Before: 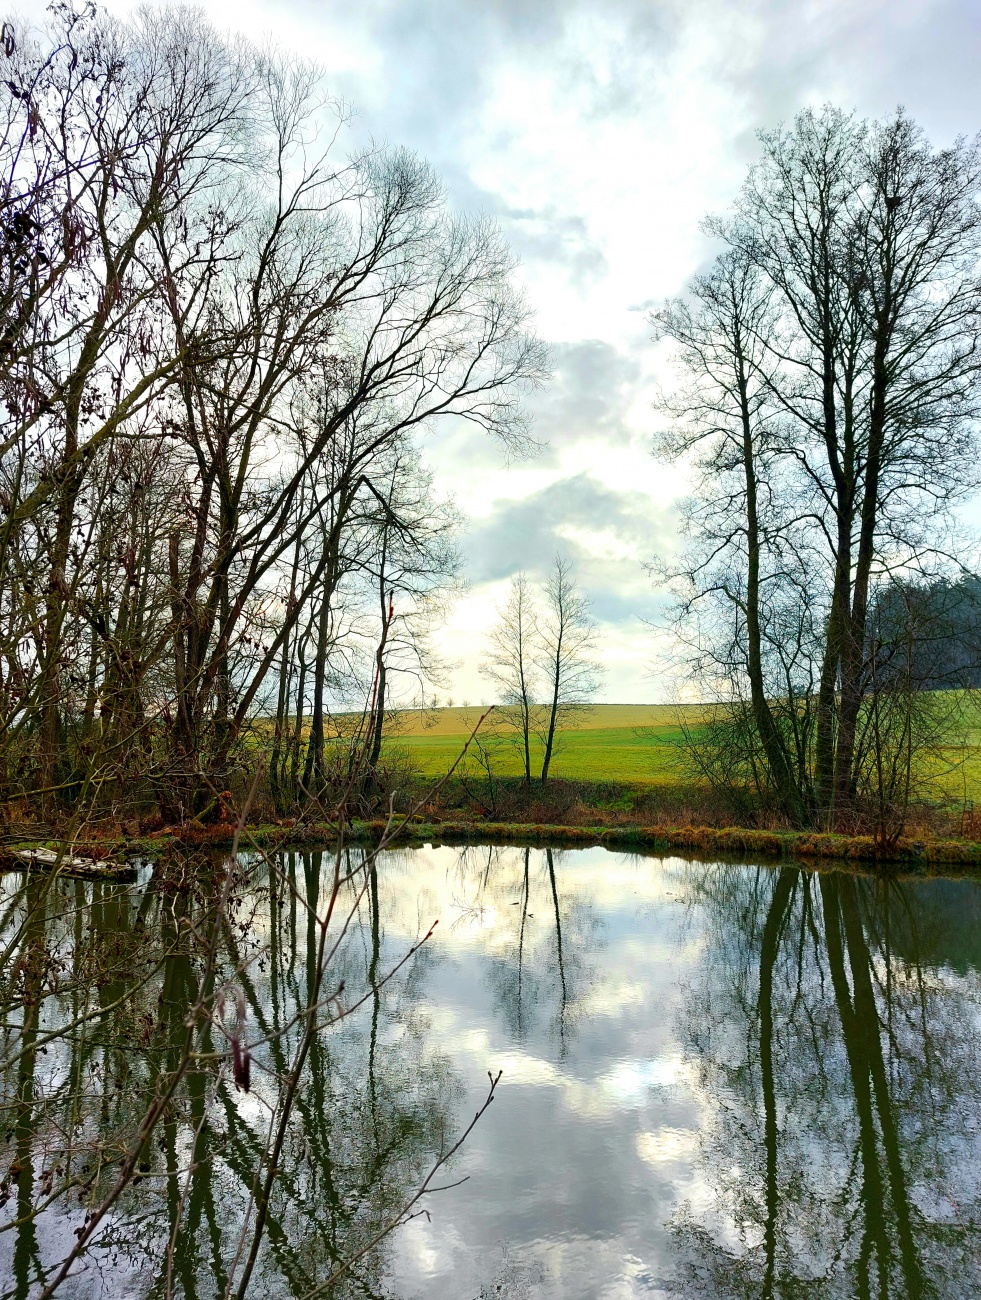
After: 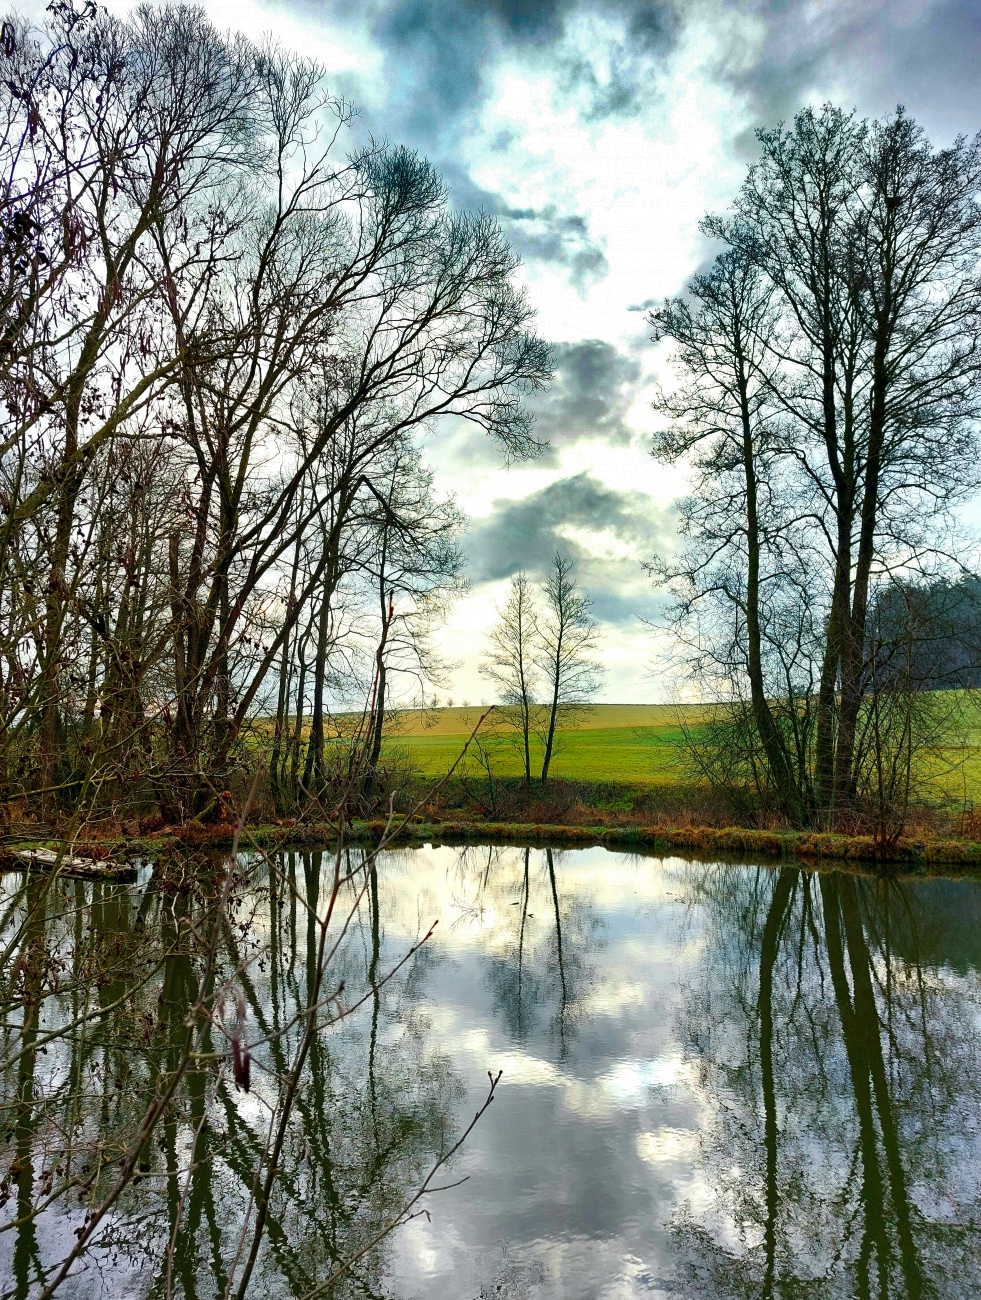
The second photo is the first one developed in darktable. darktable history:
shadows and highlights: shadows 24.4, highlights -78.96, highlights color adjustment 79.11%, soften with gaussian
